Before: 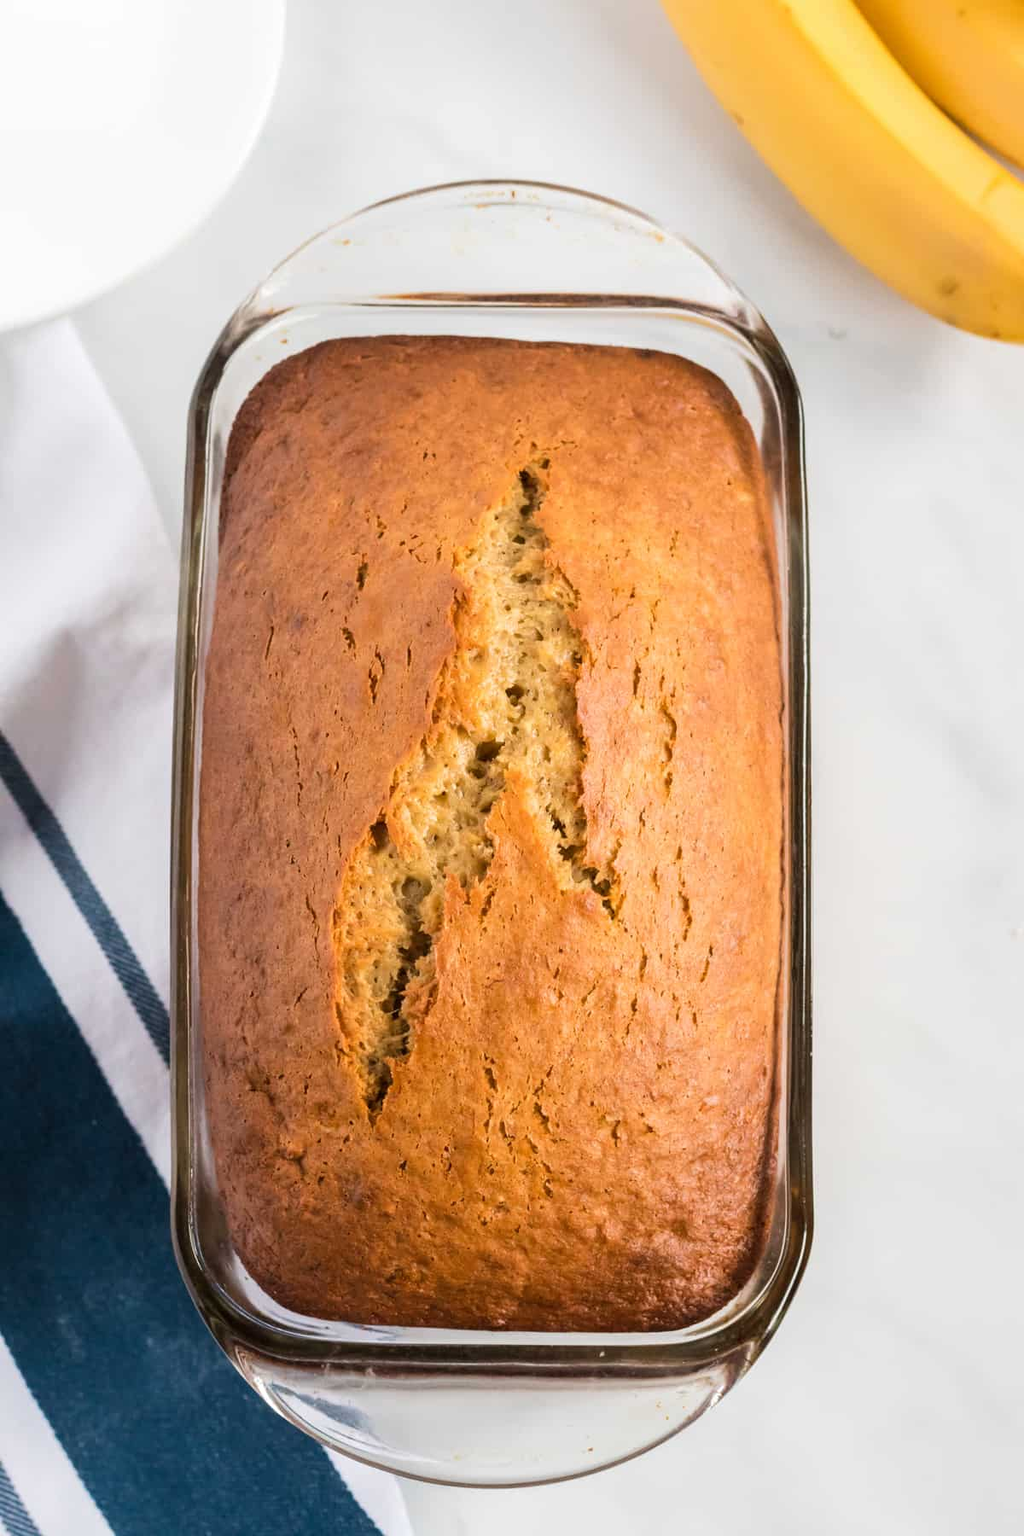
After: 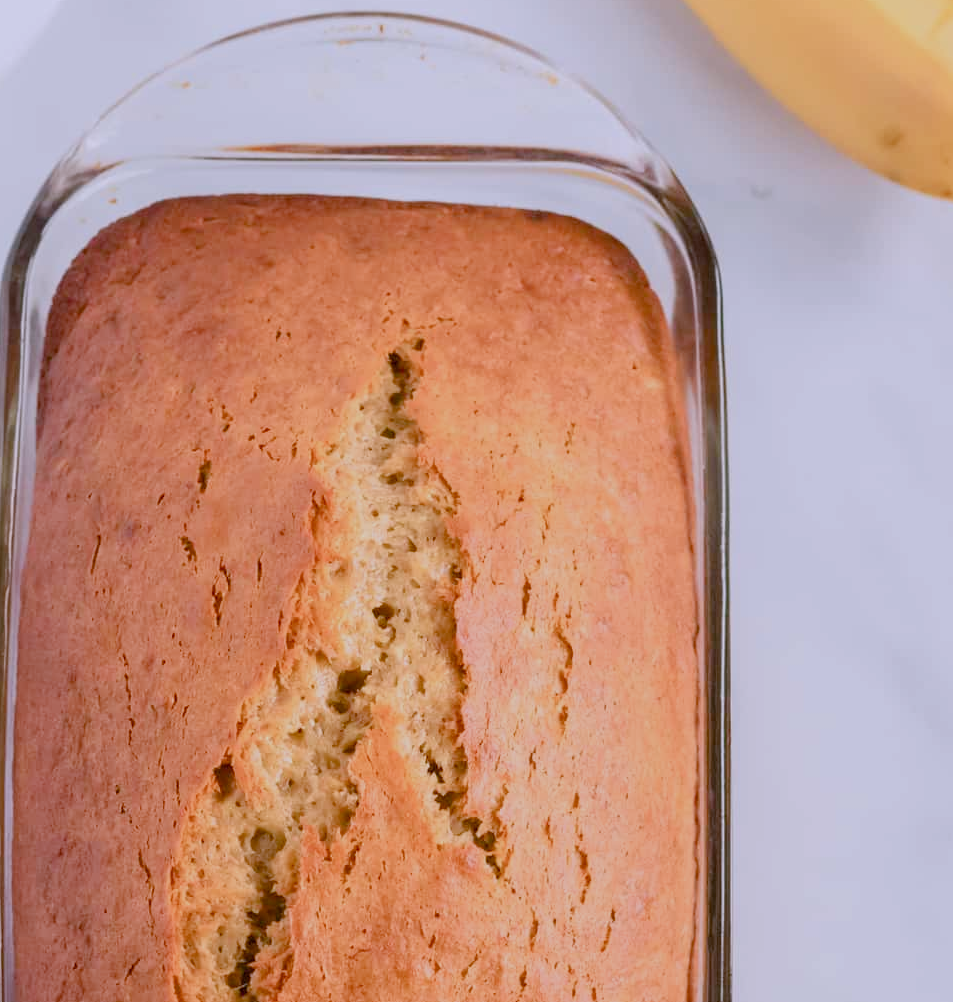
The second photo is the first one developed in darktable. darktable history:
color calibration: output R [0.999, 0.026, -0.11, 0], output G [-0.019, 1.037, -0.099, 0], output B [0.022, -0.023, 0.902, 0], illuminant custom, x 0.367, y 0.392, temperature 4437.75 K, clip negative RGB from gamut false
crop: left 18.38%, top 11.092%, right 2.134%, bottom 33.217%
color balance rgb: shadows lift › chroma 1%, shadows lift › hue 113°, highlights gain › chroma 0.2%, highlights gain › hue 333°, perceptual saturation grading › global saturation 20%, perceptual saturation grading › highlights -50%, perceptual saturation grading › shadows 25%, contrast -20%
